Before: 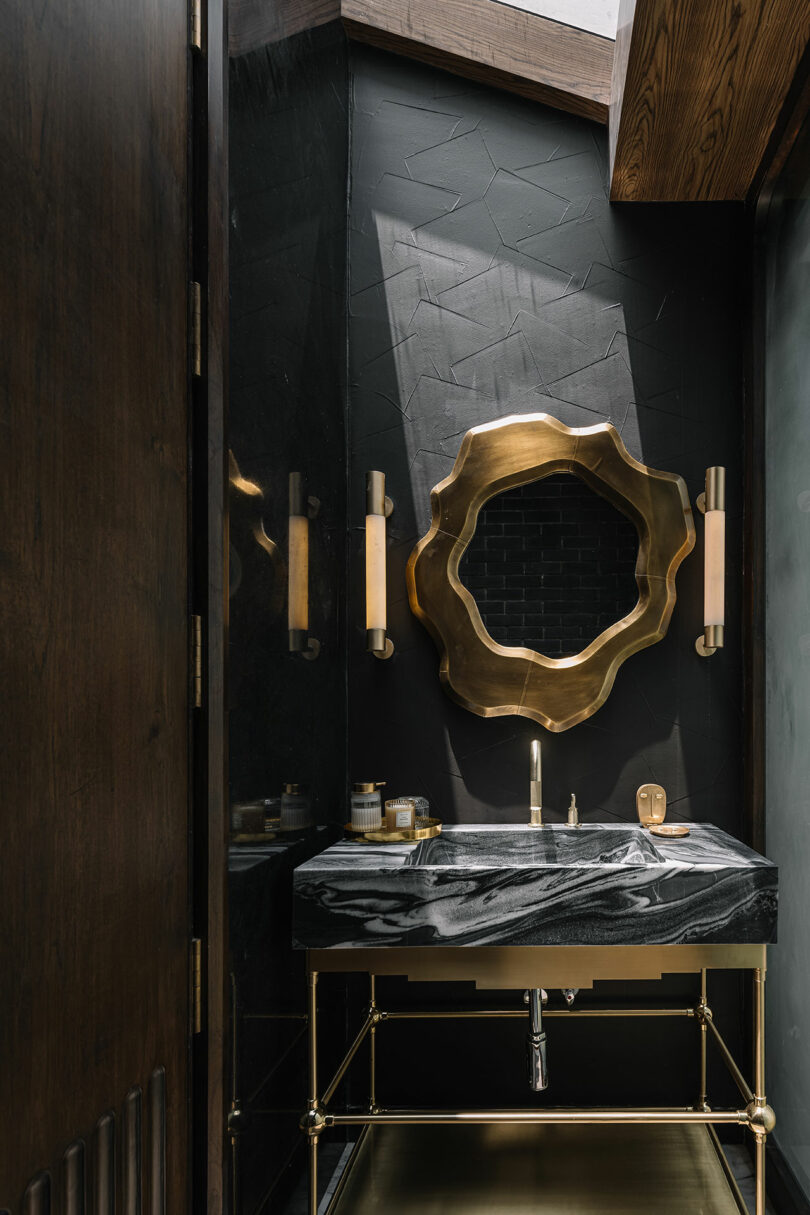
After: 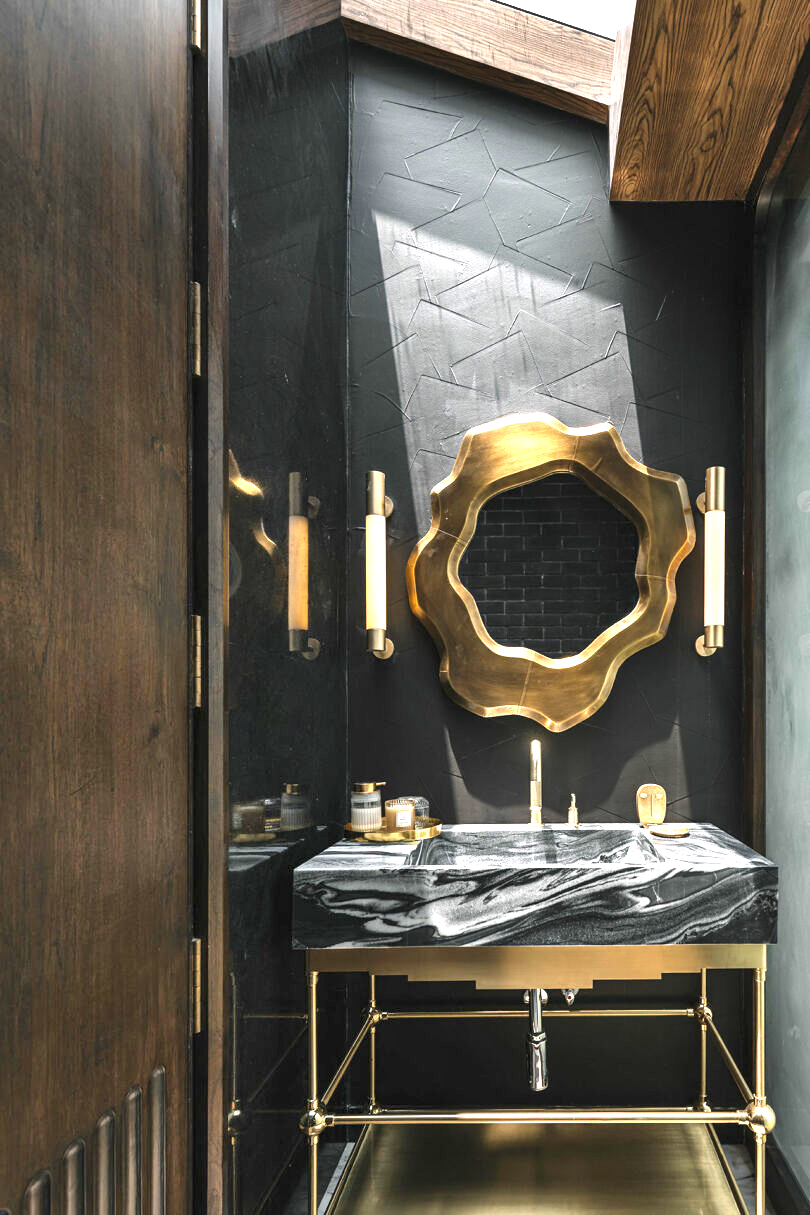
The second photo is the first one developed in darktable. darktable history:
shadows and highlights: low approximation 0.01, soften with gaussian
exposure: black level correction 0, exposure 1.743 EV, compensate exposure bias true, compensate highlight preservation false
tone equalizer: -8 EV 0.076 EV
